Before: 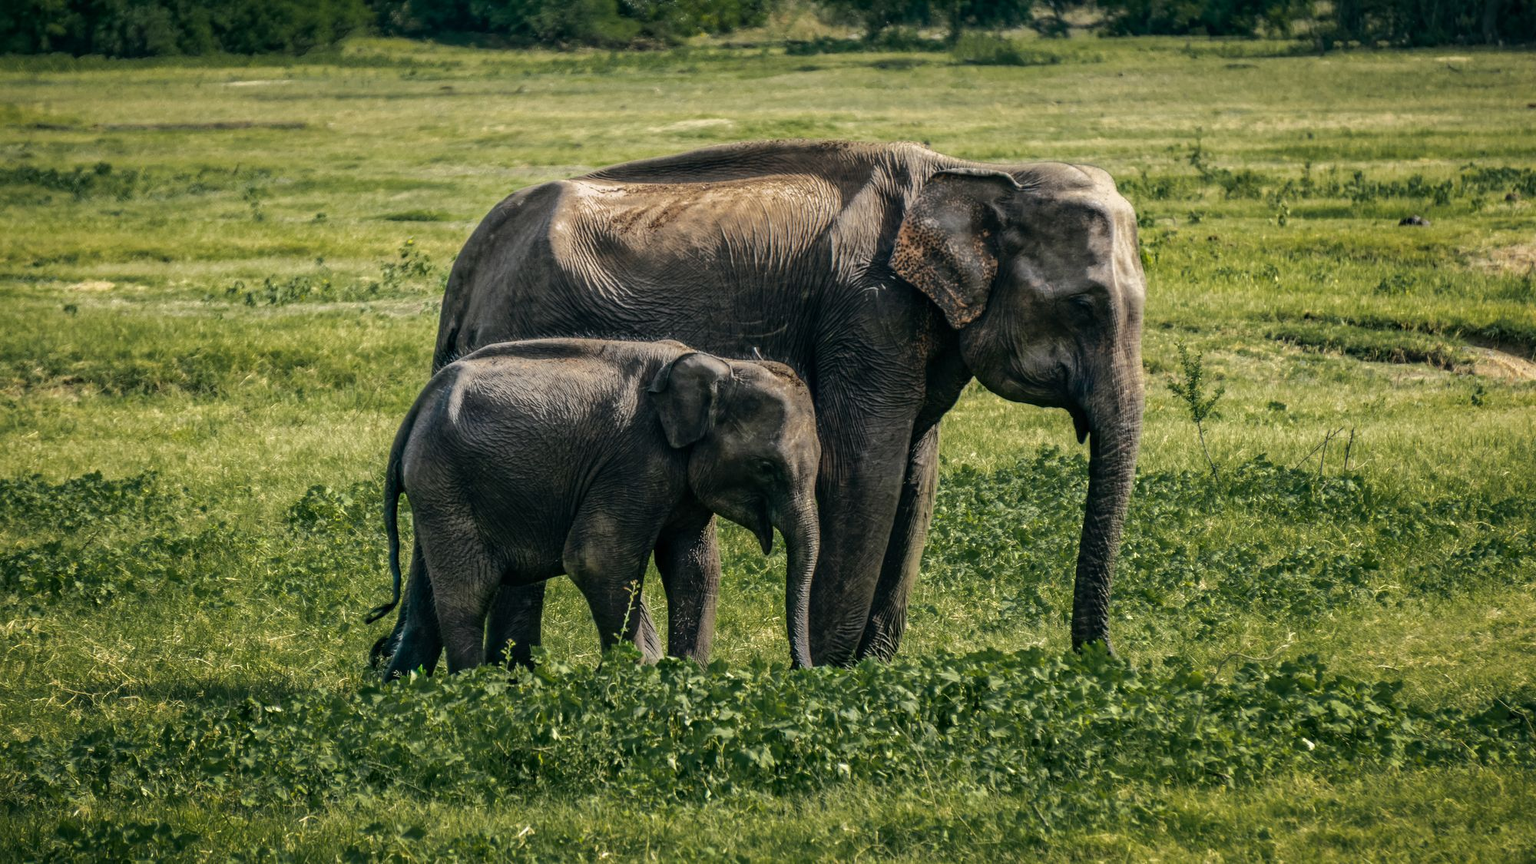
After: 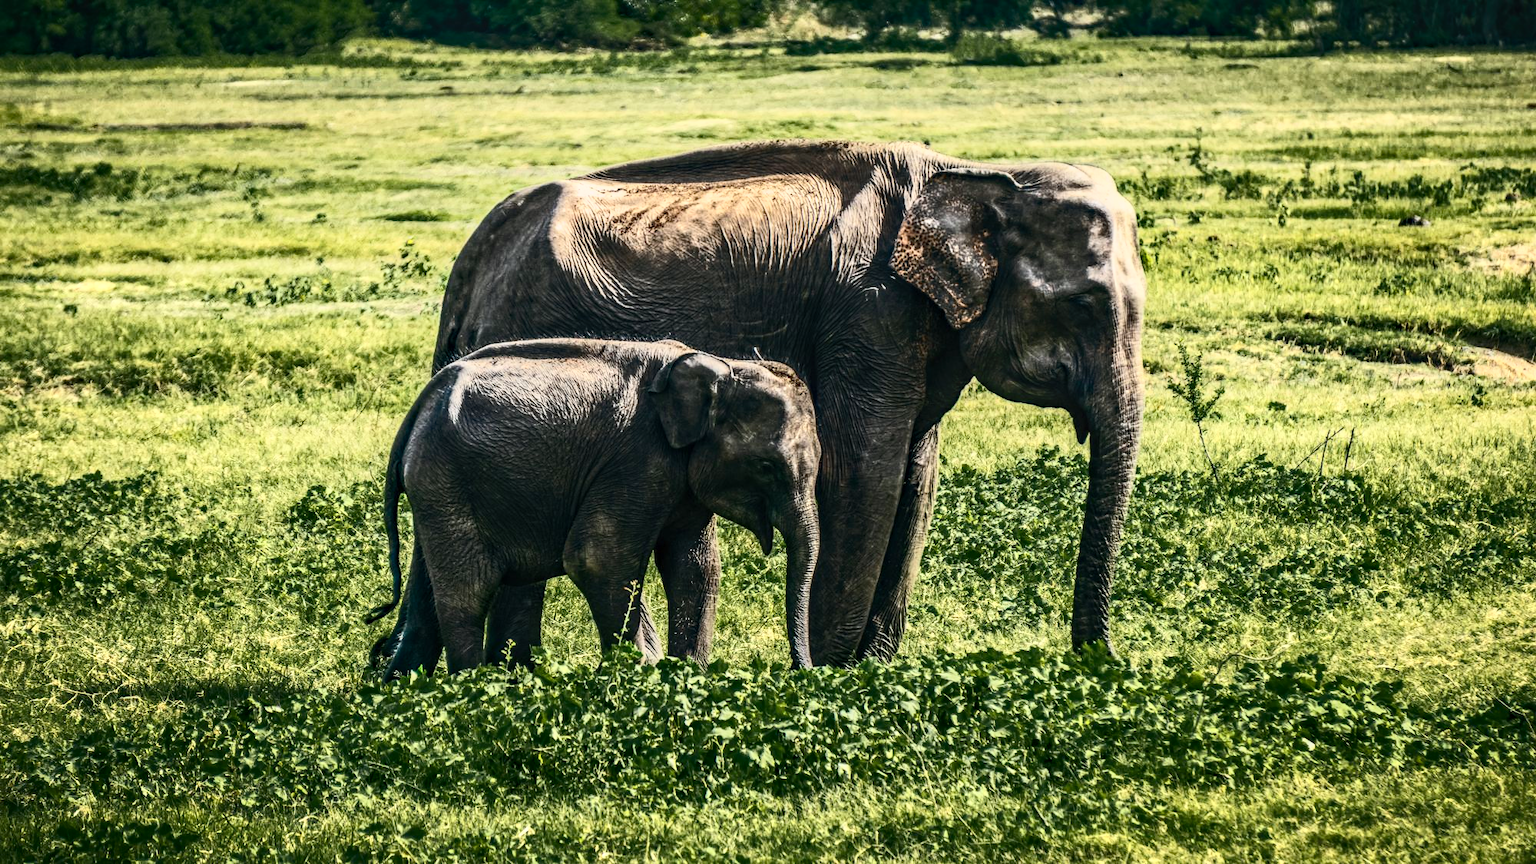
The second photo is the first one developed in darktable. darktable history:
haze removal: compatibility mode true, adaptive false
white balance: red 1, blue 1
contrast brightness saturation: contrast 0.62, brightness 0.34, saturation 0.14
local contrast: on, module defaults
